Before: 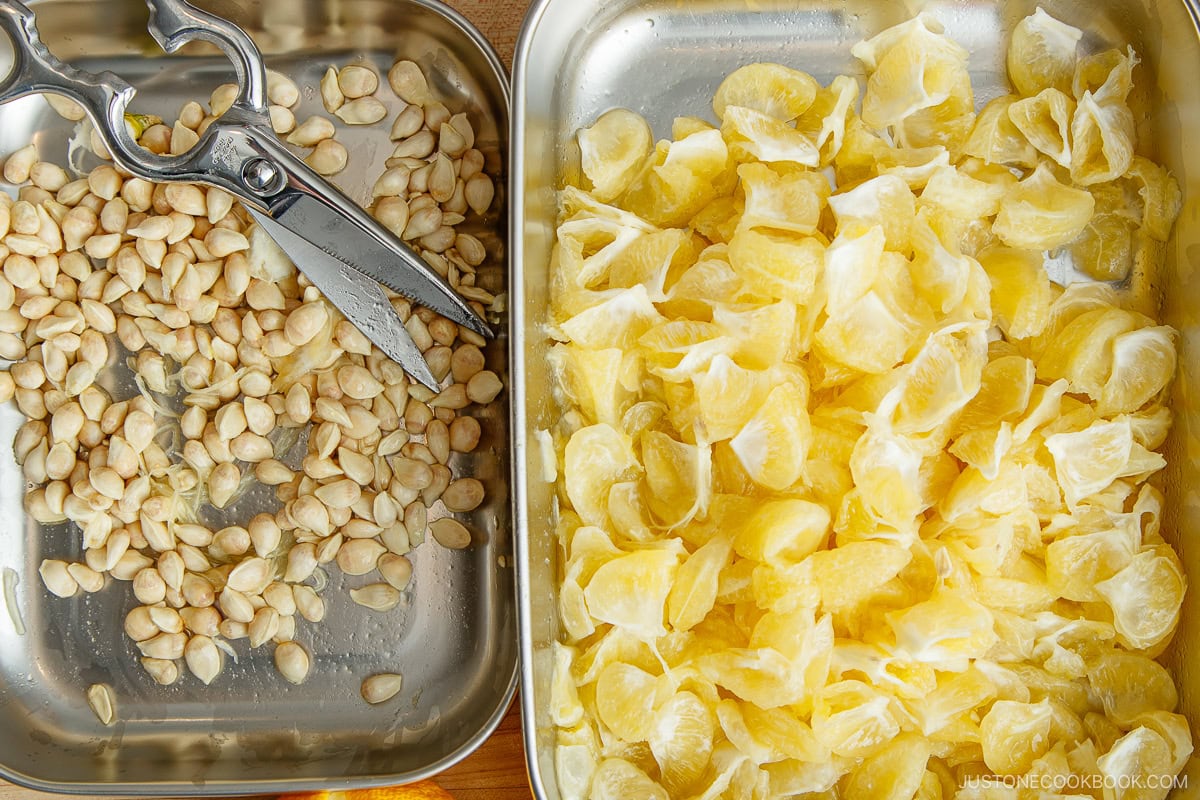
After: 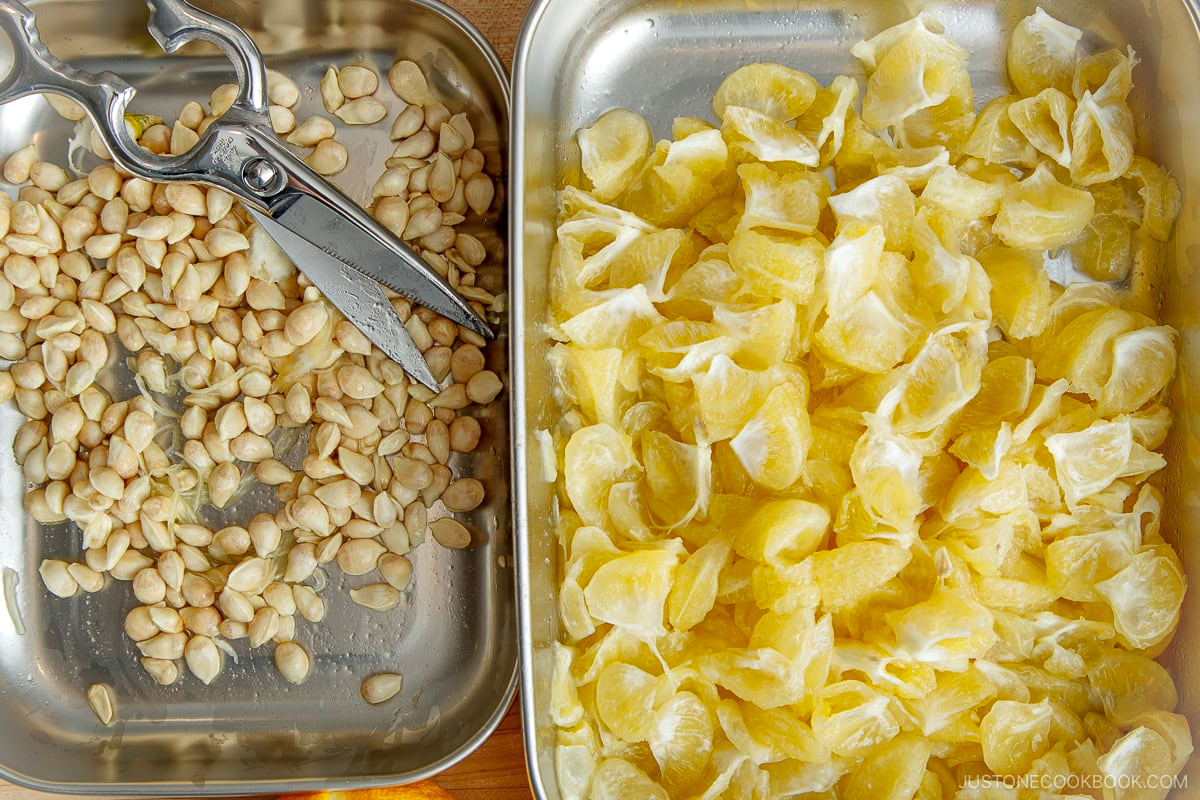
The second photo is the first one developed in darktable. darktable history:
vignetting: fall-off start 100%, brightness 0.3, saturation 0
shadows and highlights: on, module defaults
contrast equalizer: octaves 7, y [[0.524 ×6], [0.512 ×6], [0.379 ×6], [0 ×6], [0 ×6]]
